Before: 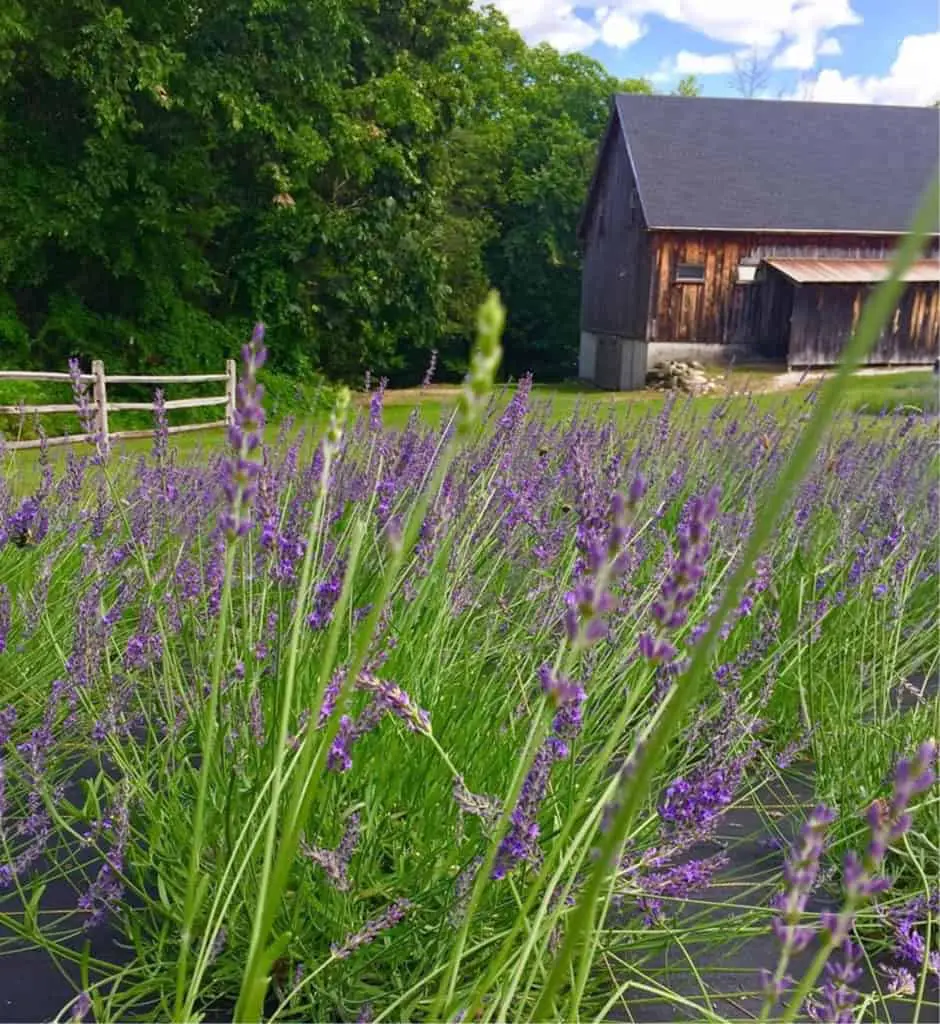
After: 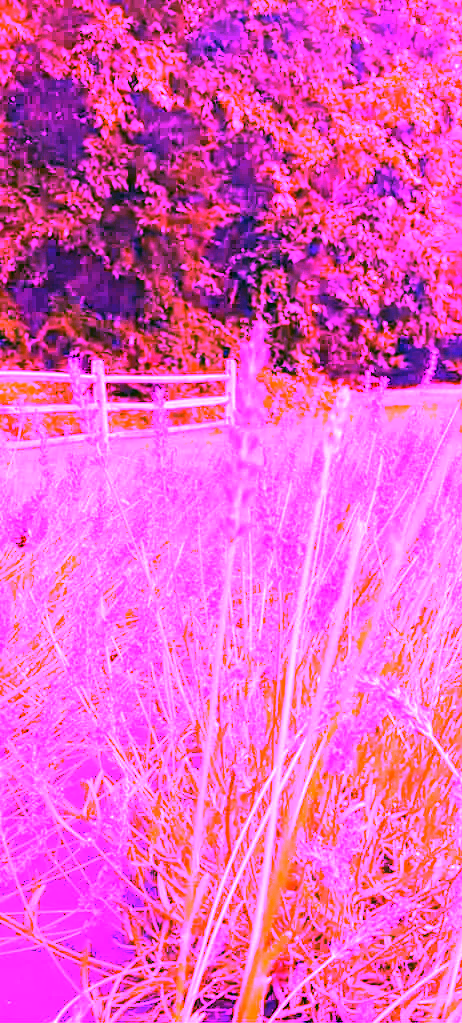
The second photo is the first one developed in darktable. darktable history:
crop and rotate: left 0%, top 0%, right 50.845%
white balance: red 8, blue 8
